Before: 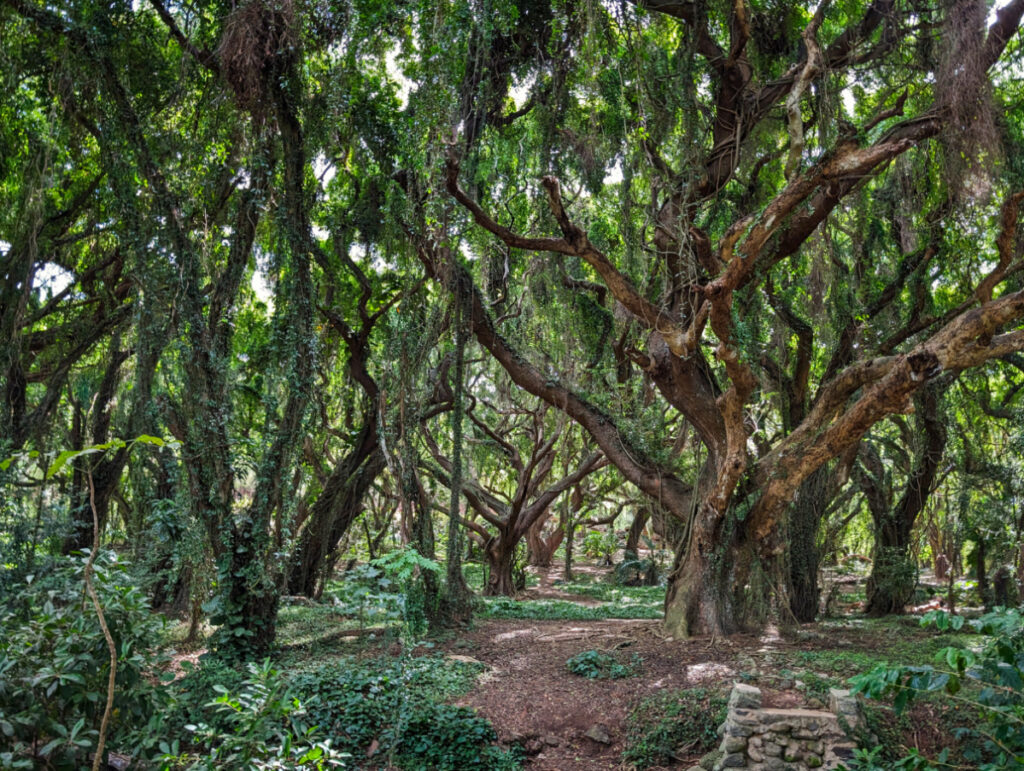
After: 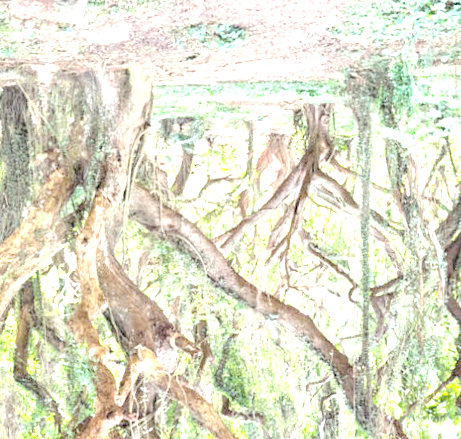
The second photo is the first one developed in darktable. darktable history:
orientation "rotate by 180 degrees": orientation rotate 180°
rotate and perspective: rotation -1.75°, automatic cropping off
exposure: exposure 1.061 EV
tone equalizer "contrast tone curve: soft": -8 EV -0.417 EV, -7 EV -0.389 EV, -6 EV -0.333 EV, -5 EV -0.222 EV, -3 EV 0.222 EV, -2 EV 0.333 EV, -1 EV 0.389 EV, +0 EV 0.417 EV, edges refinement/feathering 500, mask exposure compensation -1.57 EV, preserve details no
crop: left 20.248%, top 10.86%, right 35.675%, bottom 34.321%
